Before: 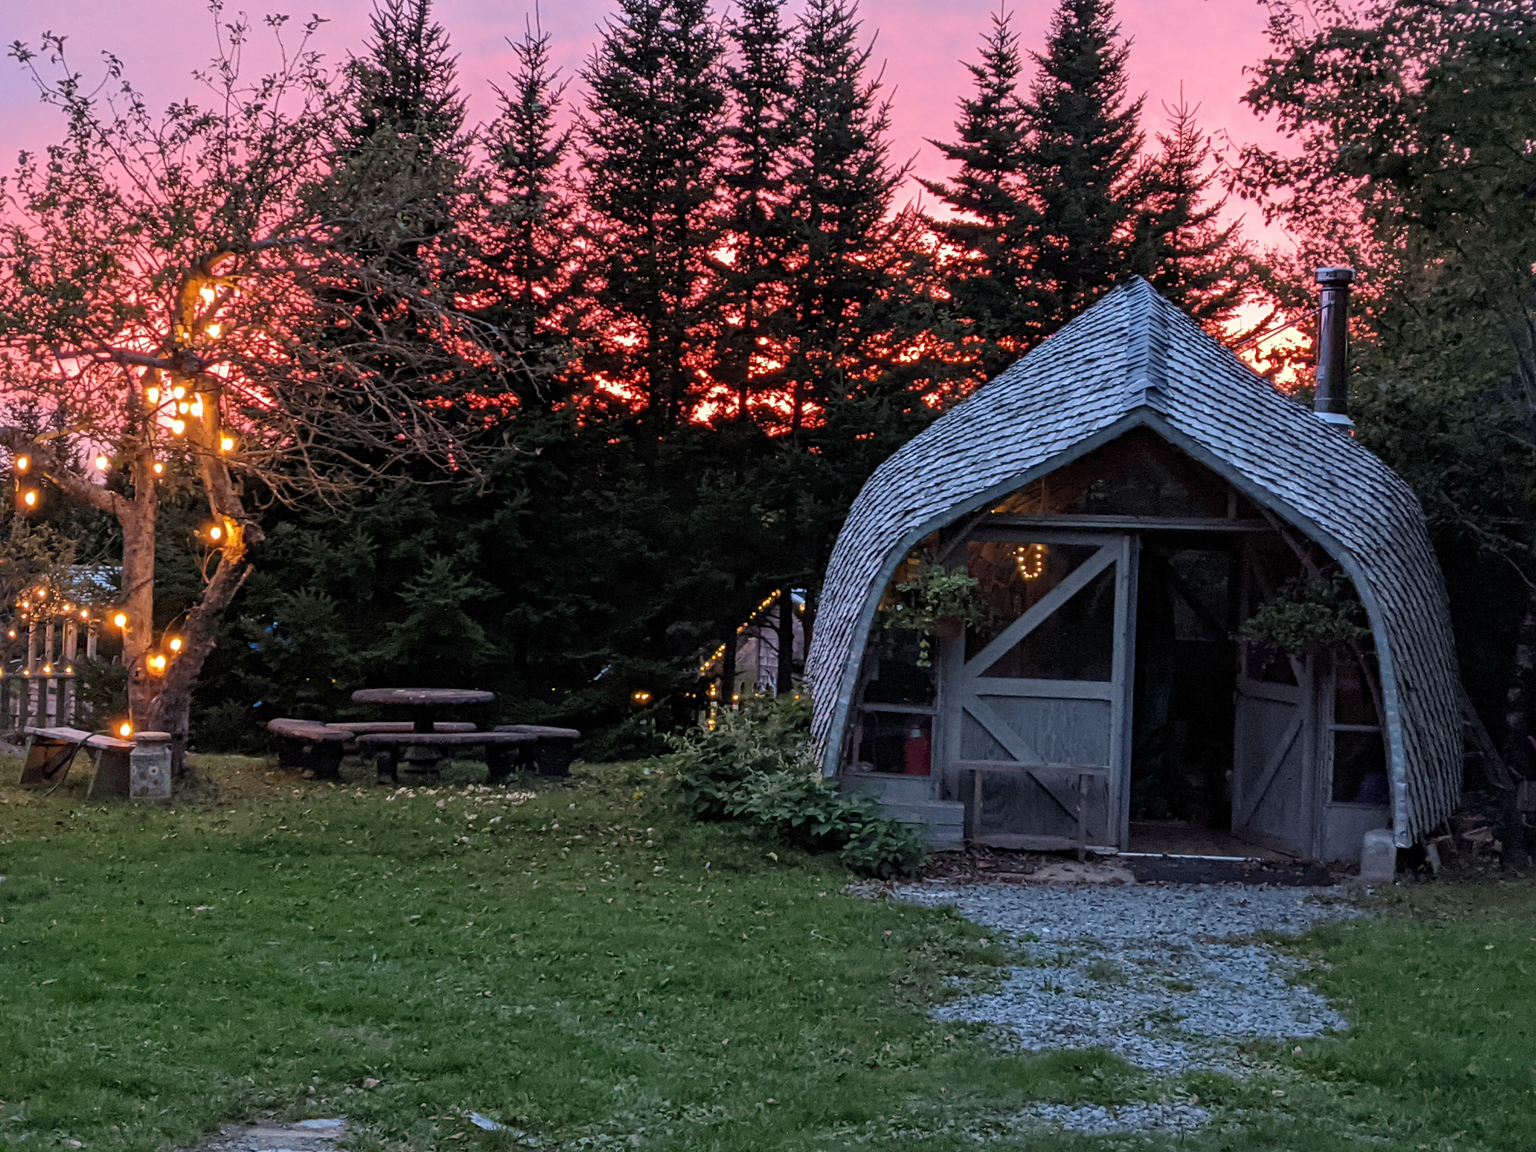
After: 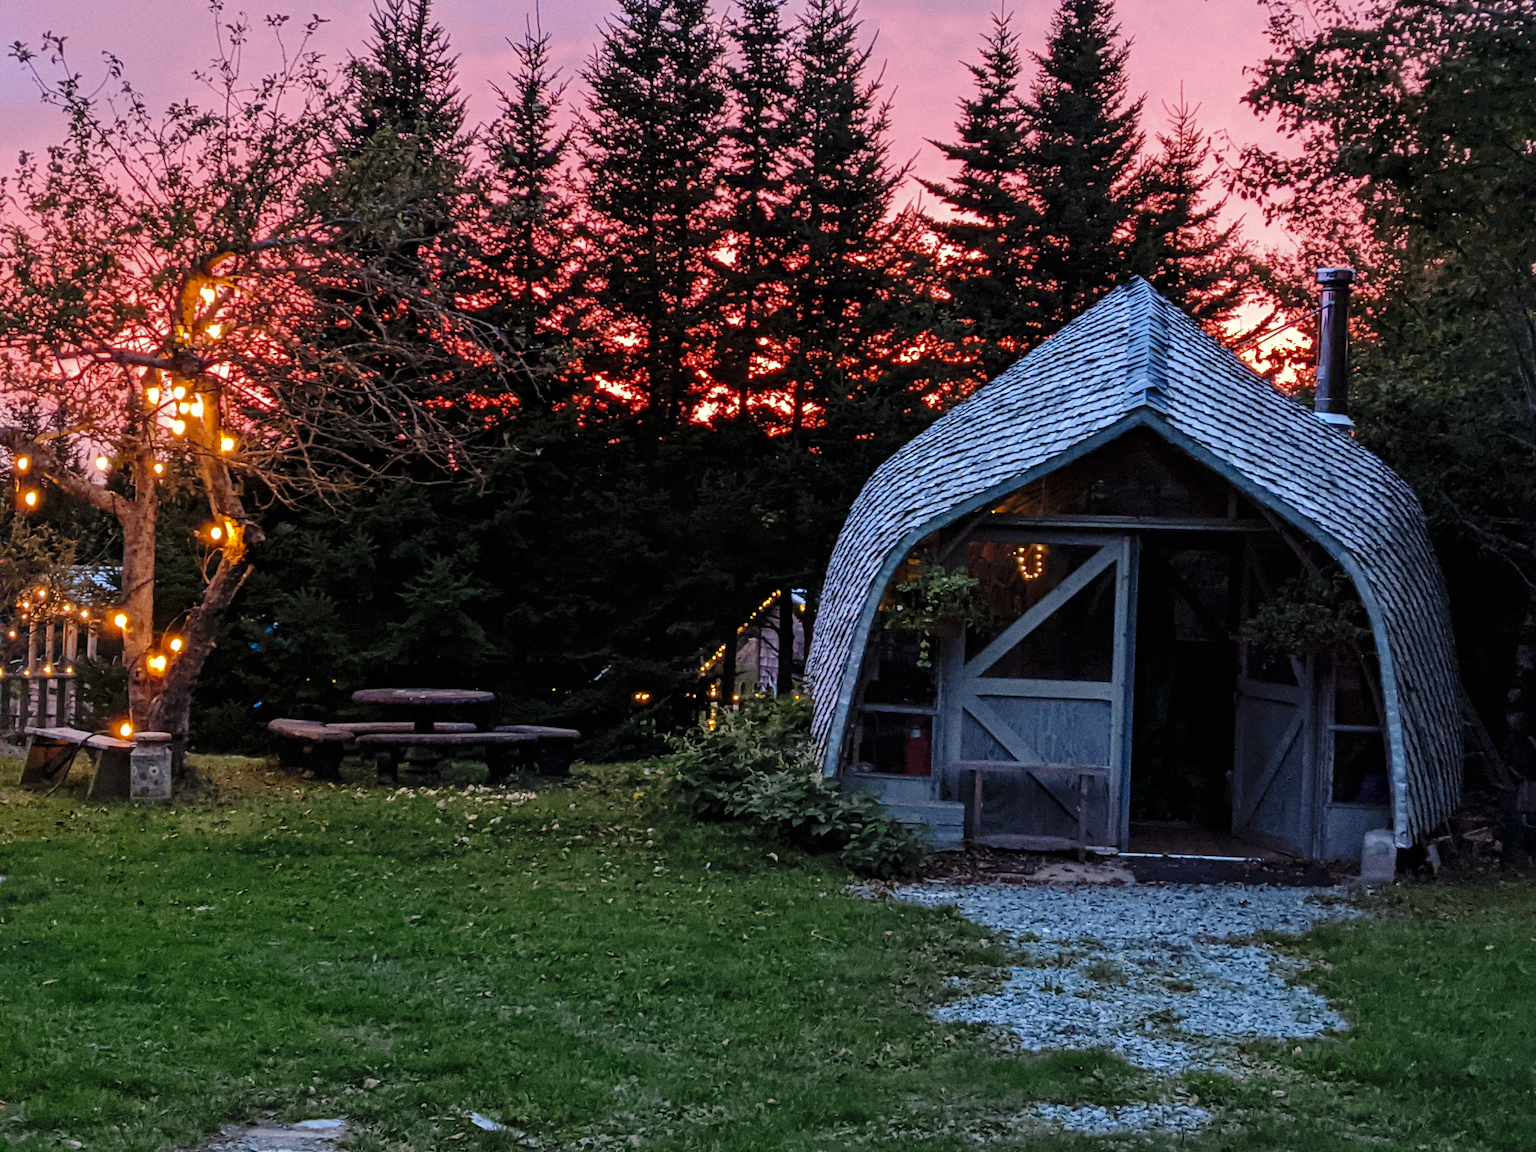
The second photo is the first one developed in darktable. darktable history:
color zones: curves: ch0 [(0, 0.485) (0.178, 0.476) (0.261, 0.623) (0.411, 0.403) (0.708, 0.603) (0.934, 0.412)]; ch1 [(0.003, 0.485) (0.149, 0.496) (0.229, 0.584) (0.326, 0.551) (0.484, 0.262) (0.757, 0.643)]
white balance: red 1.009, blue 0.985
grain: coarseness 0.09 ISO
tone curve: curves: ch0 [(0, 0) (0.003, 0.005) (0.011, 0.006) (0.025, 0.013) (0.044, 0.027) (0.069, 0.042) (0.1, 0.06) (0.136, 0.085) (0.177, 0.118) (0.224, 0.171) (0.277, 0.239) (0.335, 0.314) (0.399, 0.394) (0.468, 0.473) (0.543, 0.552) (0.623, 0.64) (0.709, 0.718) (0.801, 0.801) (0.898, 0.882) (1, 1)], preserve colors none
